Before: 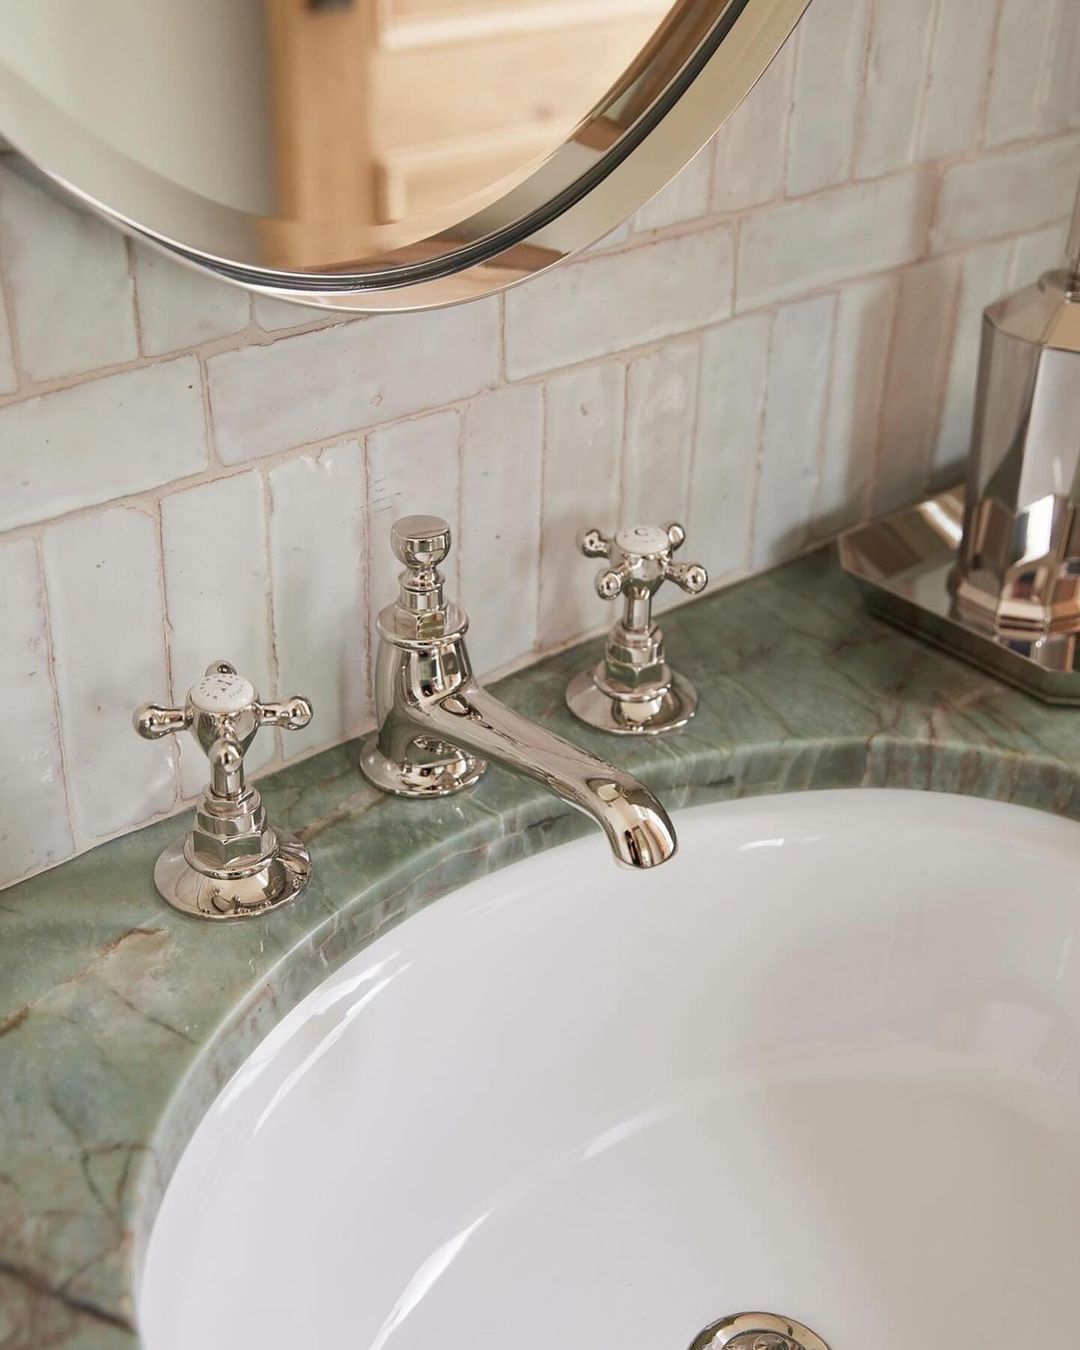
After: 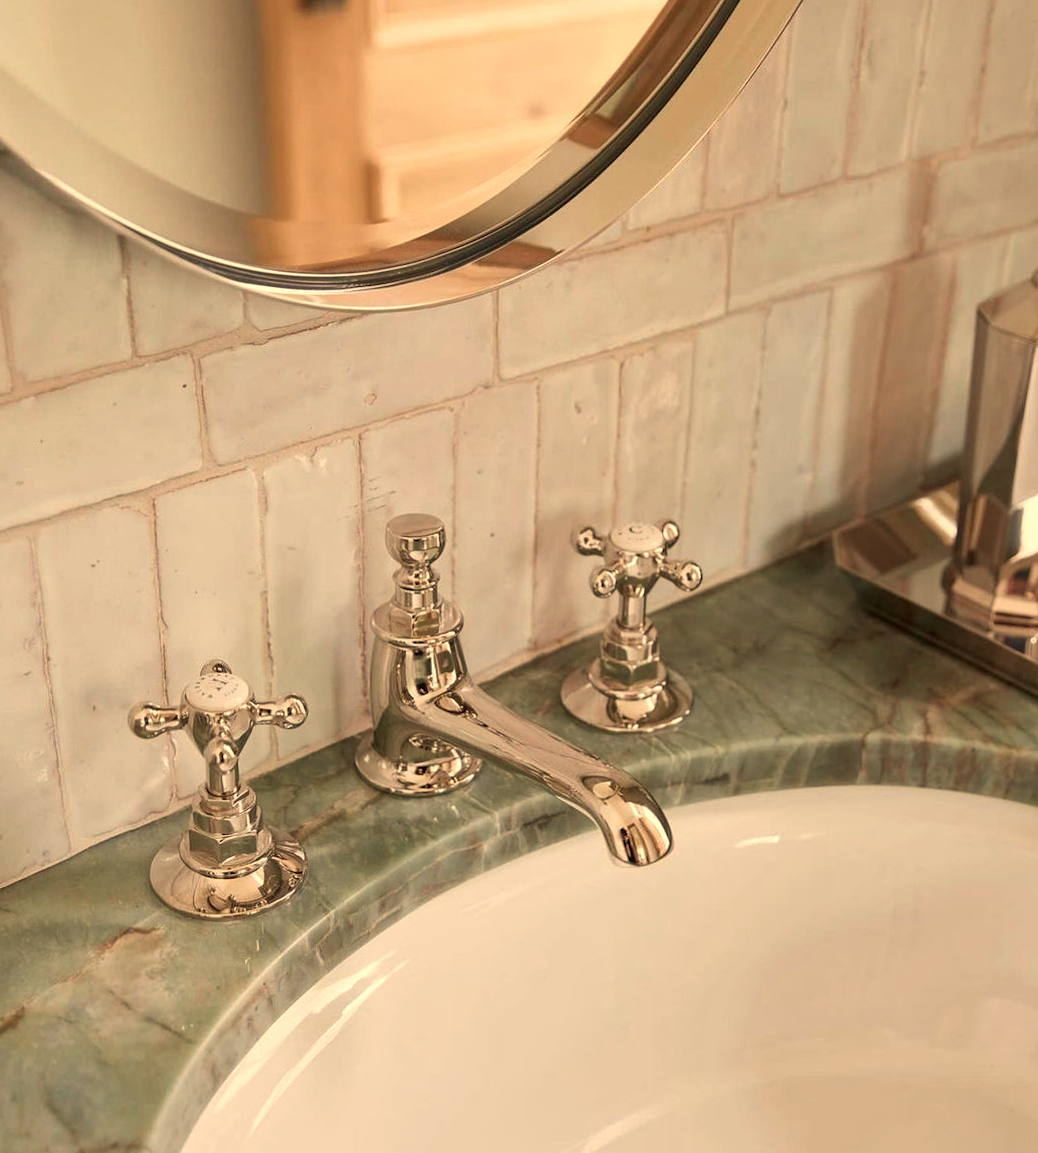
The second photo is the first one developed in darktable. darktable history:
crop and rotate: angle 0.2°, left 0.275%, right 3.127%, bottom 14.18%
white balance: red 1.138, green 0.996, blue 0.812
local contrast: mode bilateral grid, contrast 20, coarseness 50, detail 120%, midtone range 0.2
tone equalizer: on, module defaults
